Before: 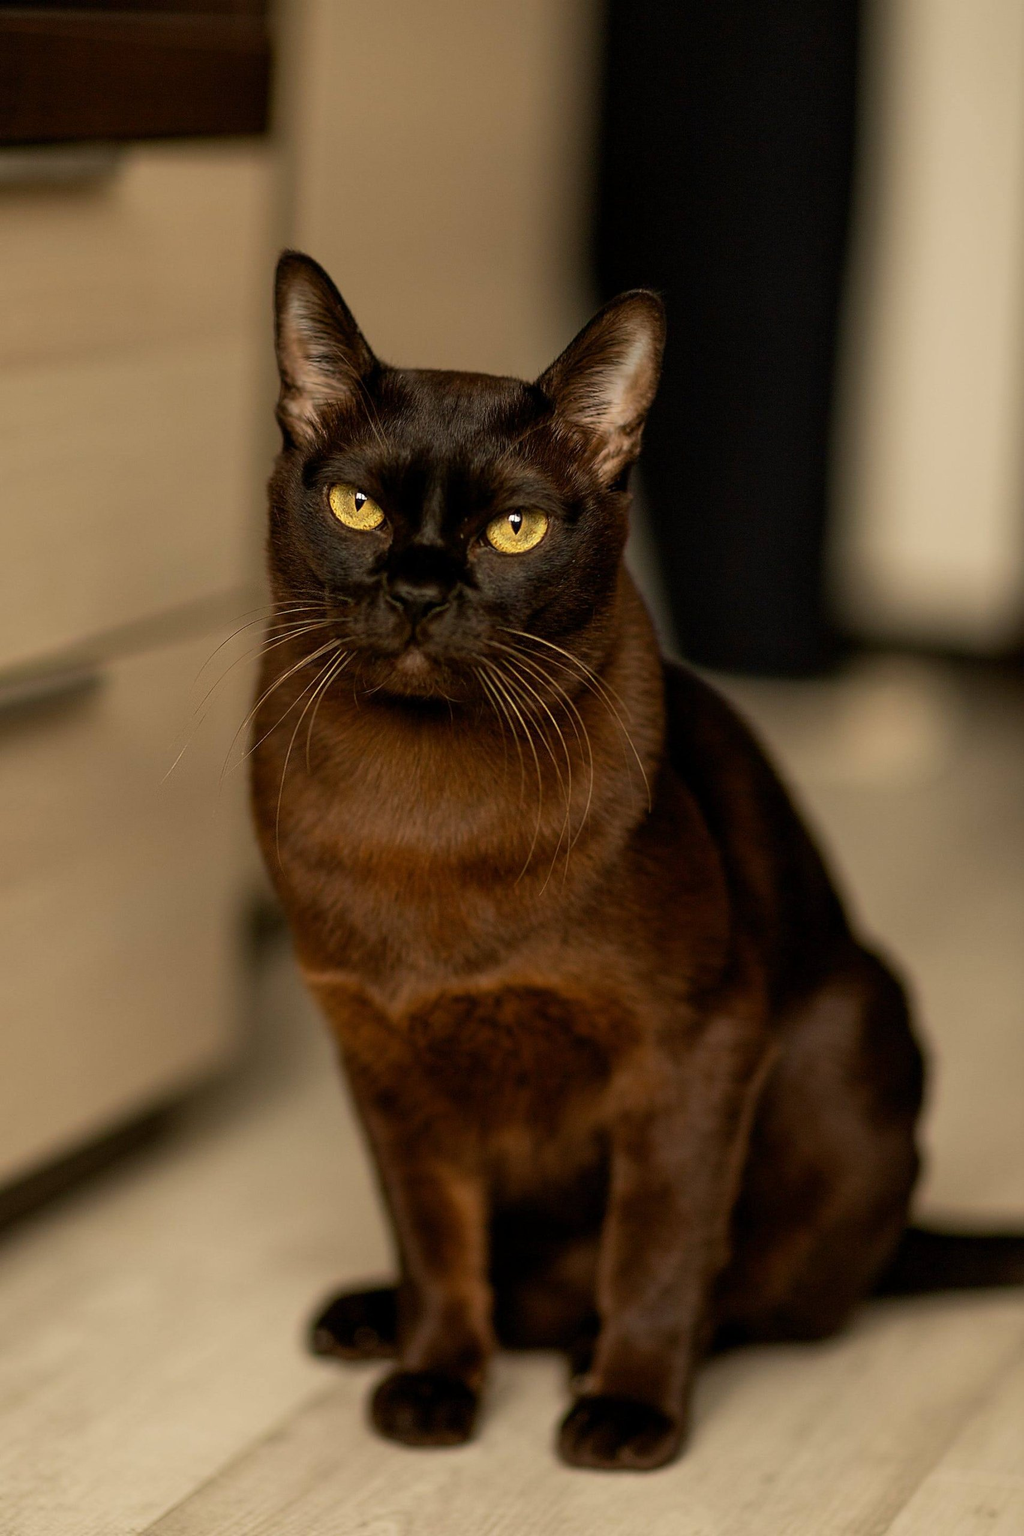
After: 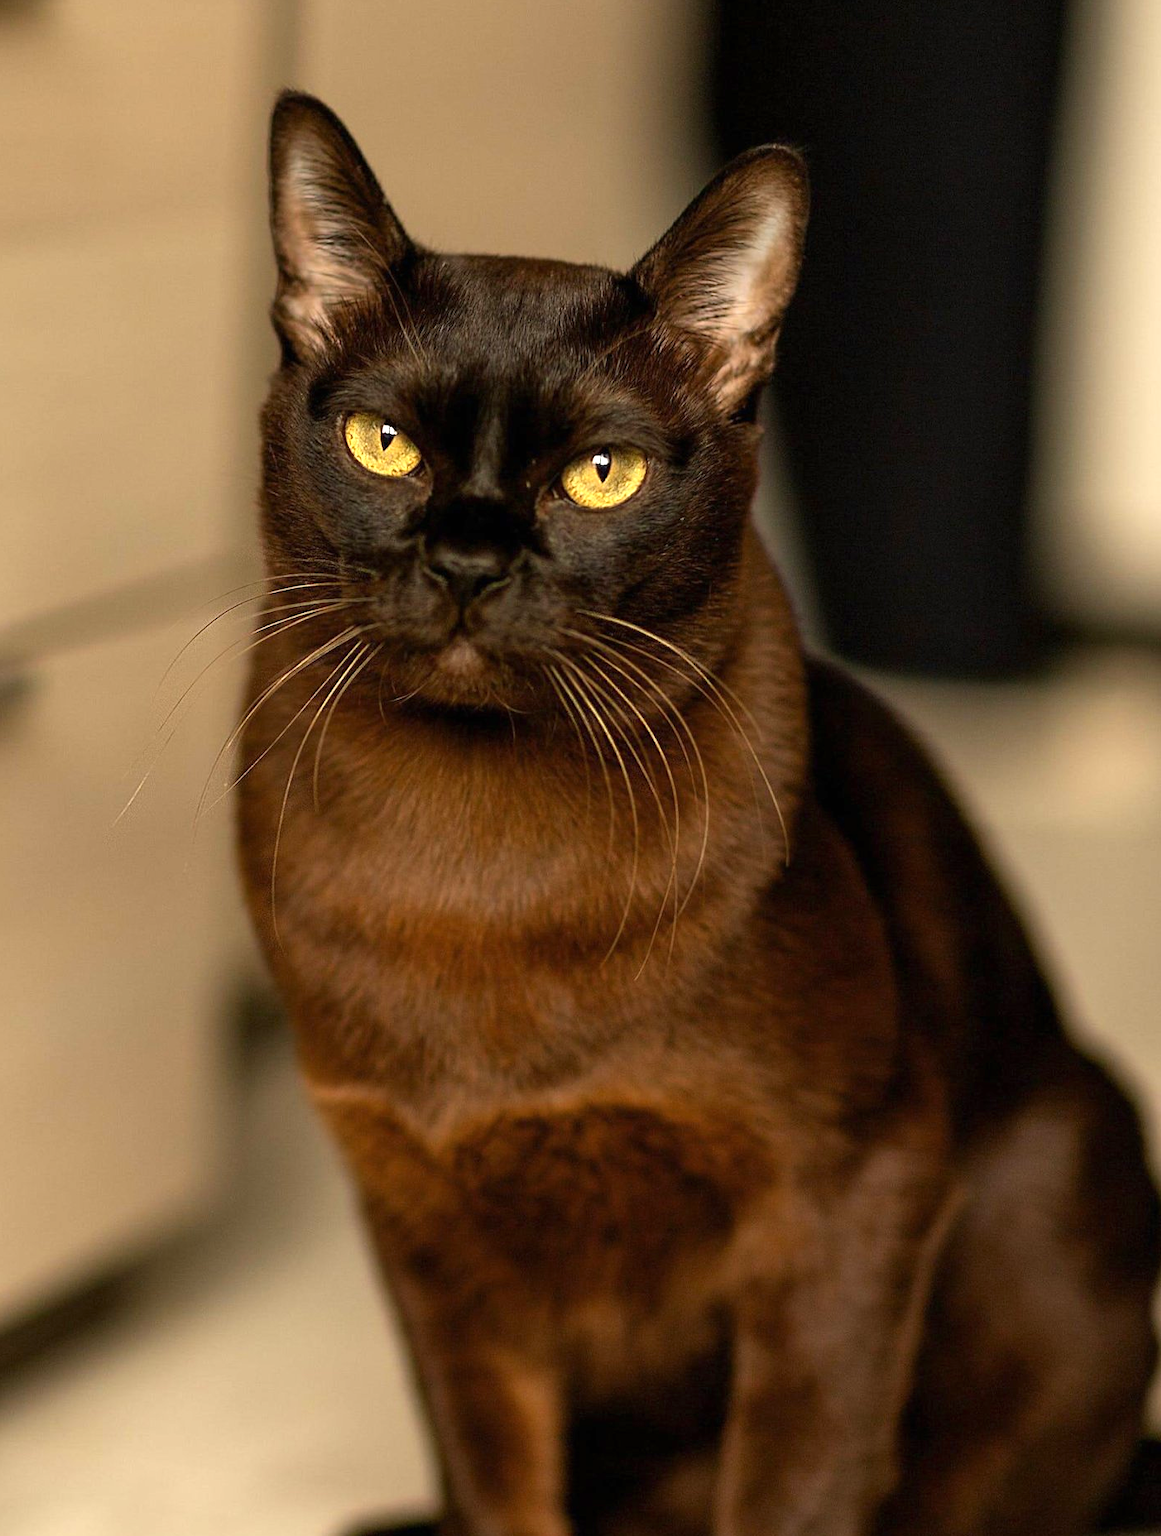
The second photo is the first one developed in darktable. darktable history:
crop: left 7.761%, top 12.034%, right 9.977%, bottom 15.453%
exposure: black level correction 0, exposure 0.699 EV, compensate exposure bias true, compensate highlight preservation false
